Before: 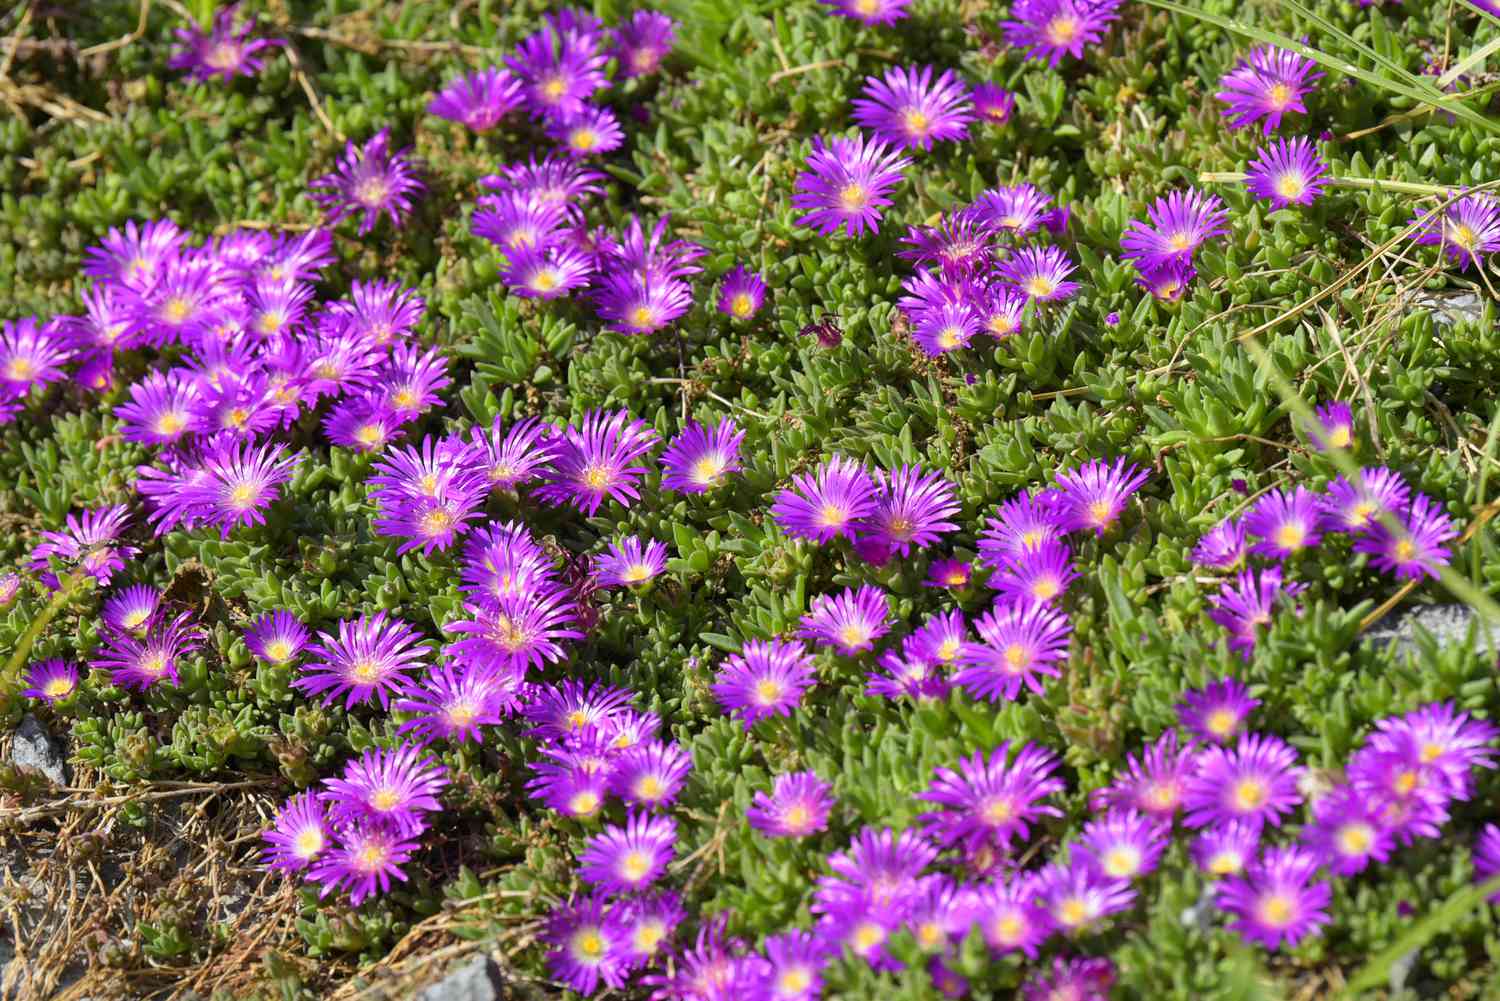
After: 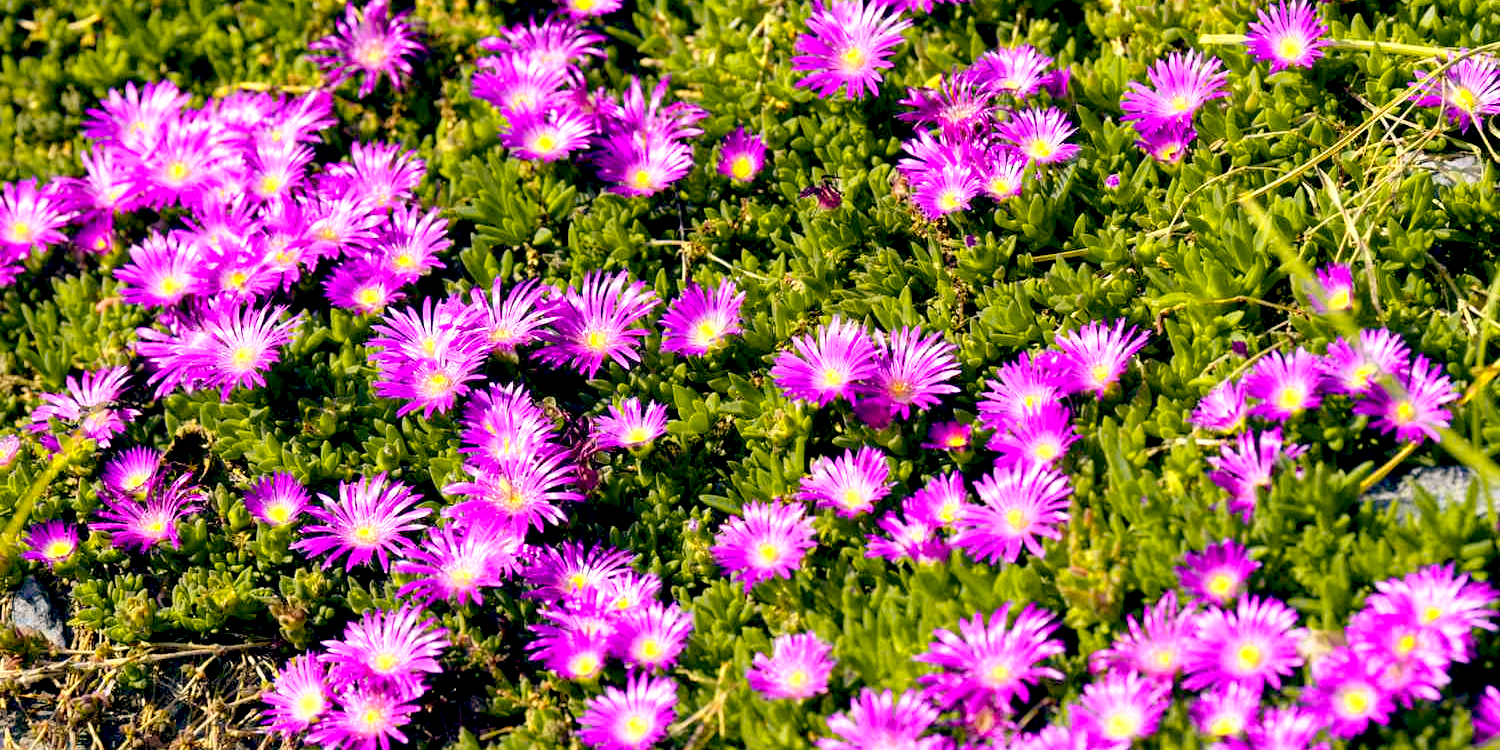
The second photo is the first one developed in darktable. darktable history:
crop: top 13.819%, bottom 11.169%
color zones: curves: ch0 [(0.099, 0.624) (0.257, 0.596) (0.384, 0.376) (0.529, 0.492) (0.697, 0.564) (0.768, 0.532) (0.908, 0.644)]; ch1 [(0.112, 0.564) (0.254, 0.612) (0.432, 0.676) (0.592, 0.456) (0.743, 0.684) (0.888, 0.536)]; ch2 [(0.25, 0.5) (0.469, 0.36) (0.75, 0.5)]
color balance rgb: perceptual saturation grading › global saturation 20%, global vibrance 20%
color balance: lift [0.975, 0.993, 1, 1.015], gamma [1.1, 1, 1, 0.945], gain [1, 1.04, 1, 0.95]
